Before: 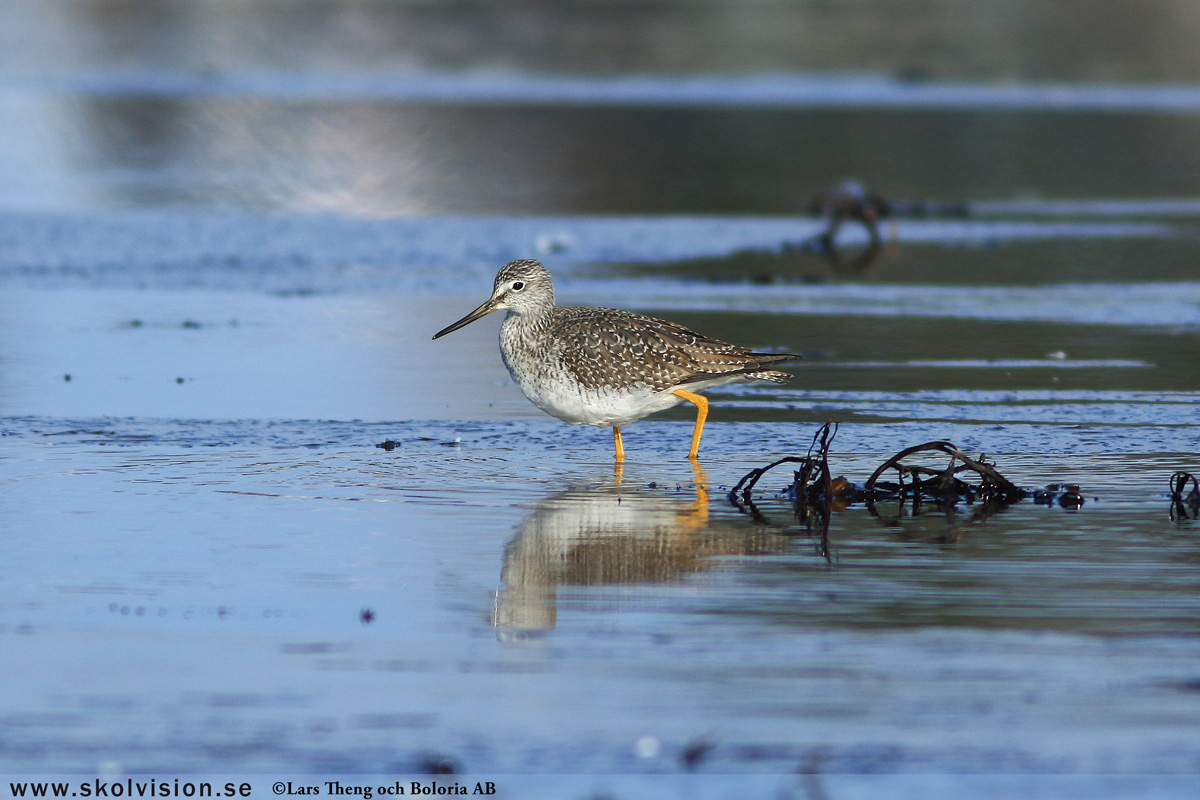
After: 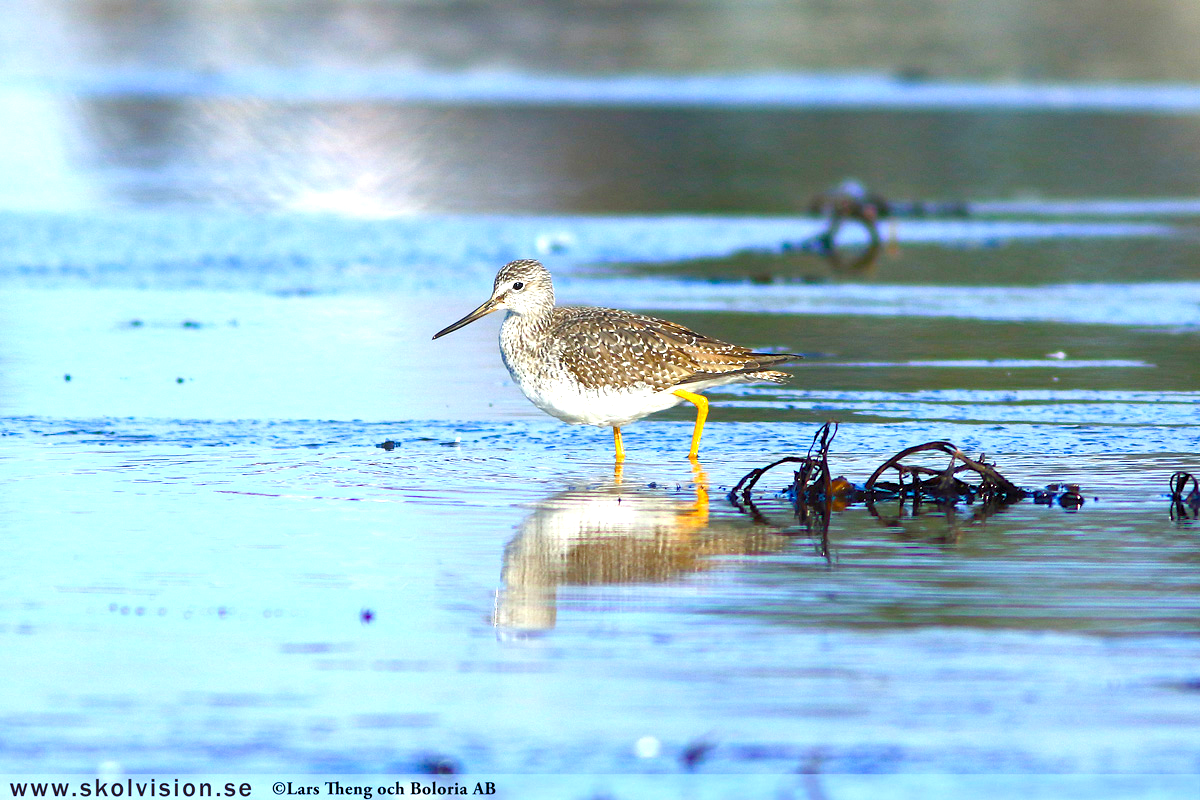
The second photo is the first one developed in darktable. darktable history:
exposure: black level correction 0.001, exposure 1.324 EV, compensate highlight preservation false
color balance rgb: linear chroma grading › global chroma 15.622%, perceptual saturation grading › global saturation 0.179%, perceptual saturation grading › mid-tones 6.393%, perceptual saturation grading › shadows 71.993%, perceptual brilliance grading › global brilliance 2.193%, perceptual brilliance grading › highlights -3.754%, global vibrance 14.492%
